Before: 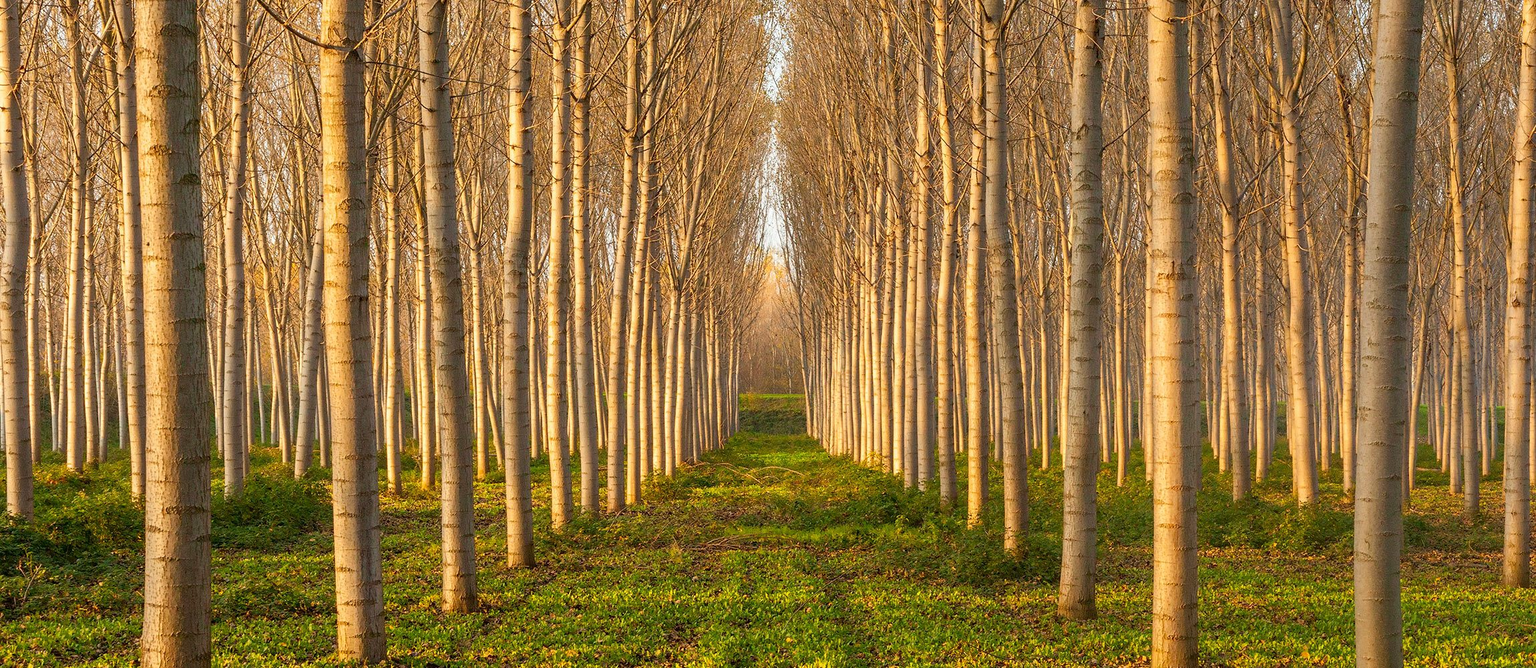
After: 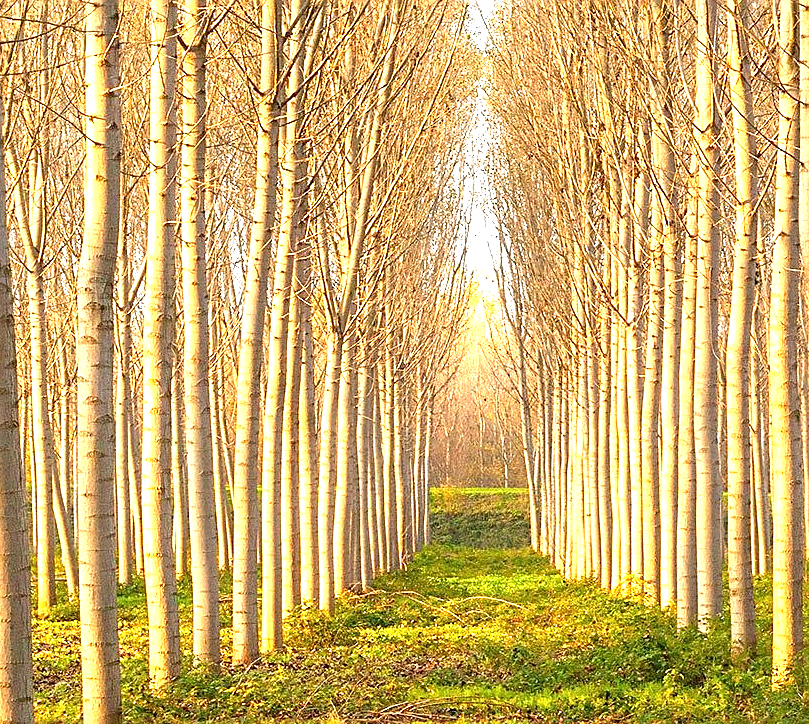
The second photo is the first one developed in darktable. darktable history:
crop and rotate: left 29.476%, top 10.214%, right 35.32%, bottom 17.333%
sharpen: on, module defaults
exposure: black level correction 0, exposure 1.4 EV, compensate highlight preservation false
